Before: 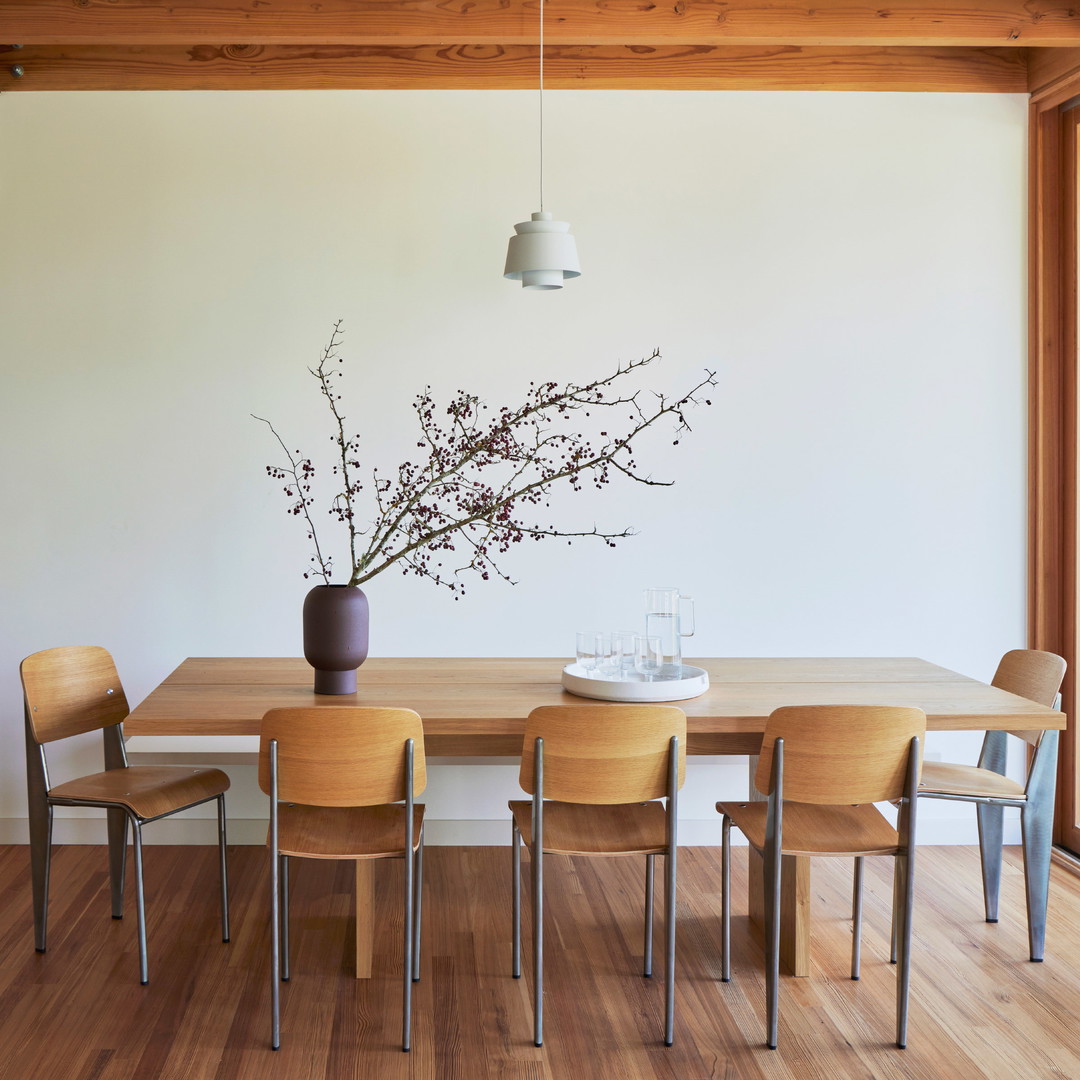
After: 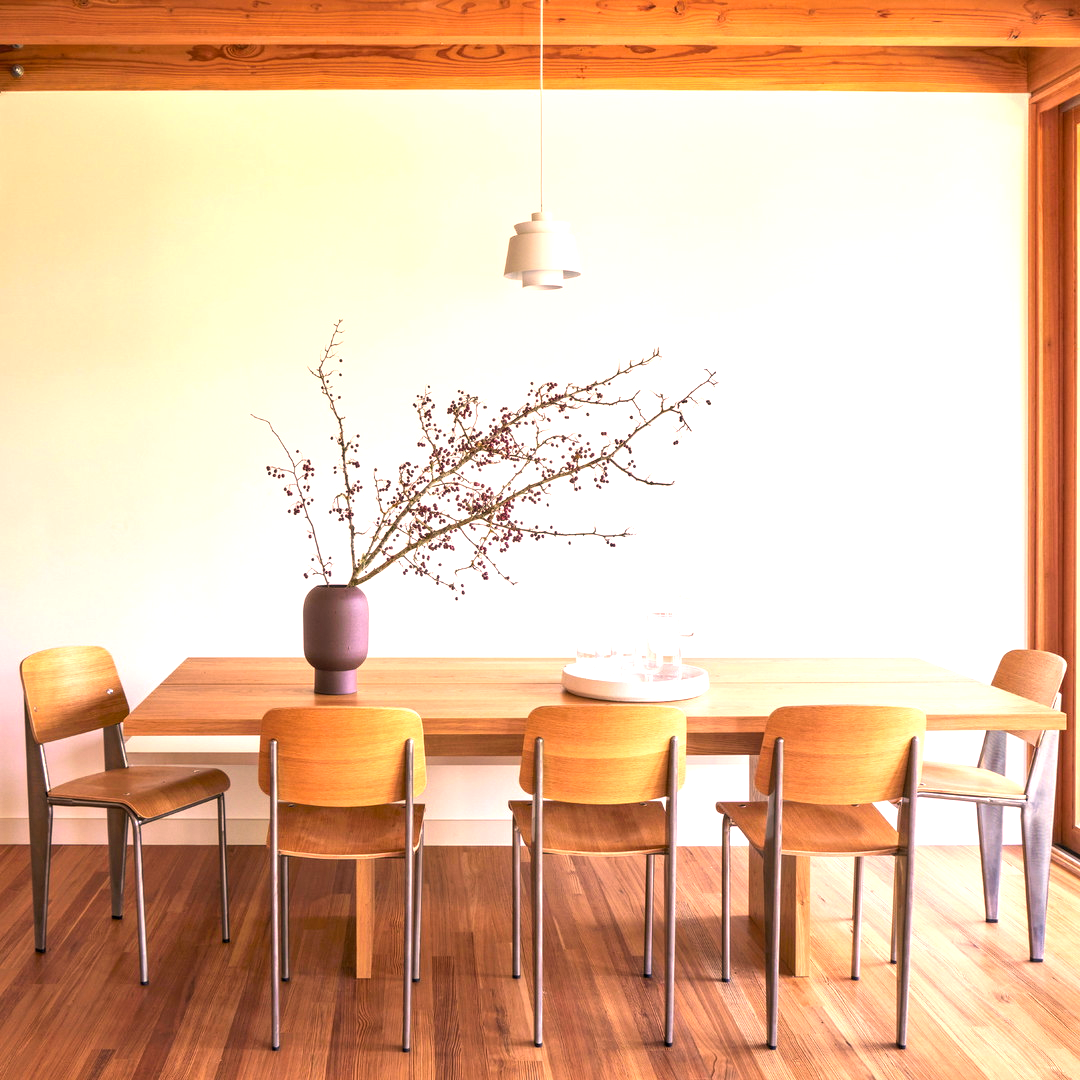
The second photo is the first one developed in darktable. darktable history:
local contrast: on, module defaults
color correction: highlights a* 21.41, highlights b* 19.36
exposure: black level correction 0, exposure 1 EV, compensate exposure bias true, compensate highlight preservation false
